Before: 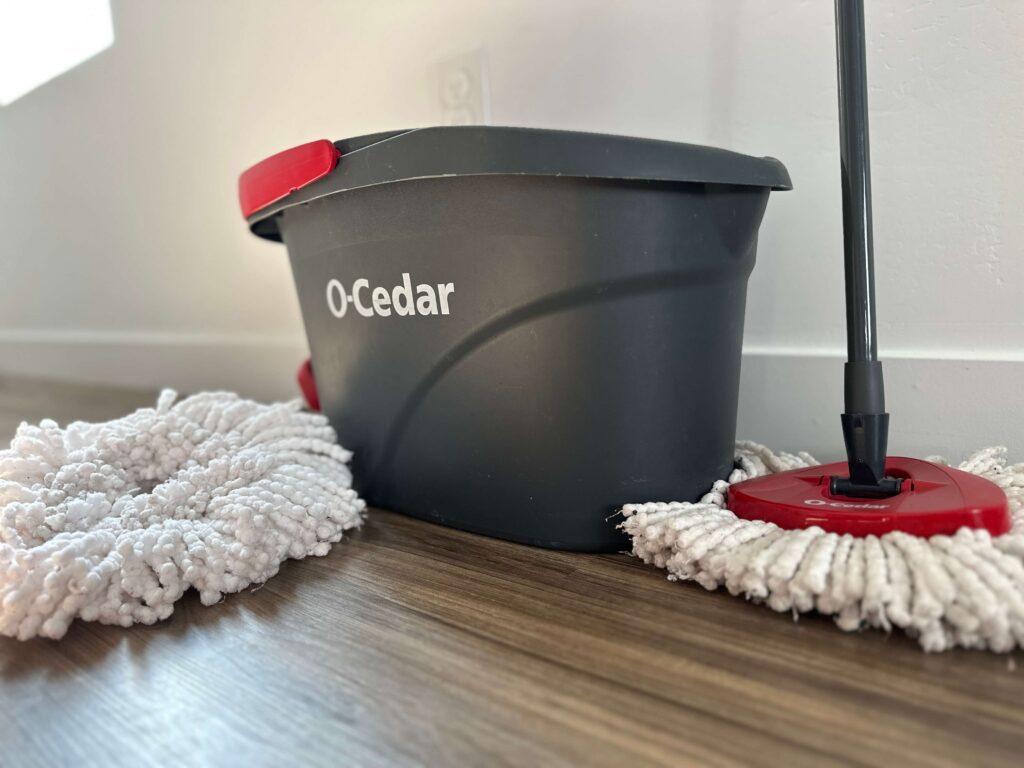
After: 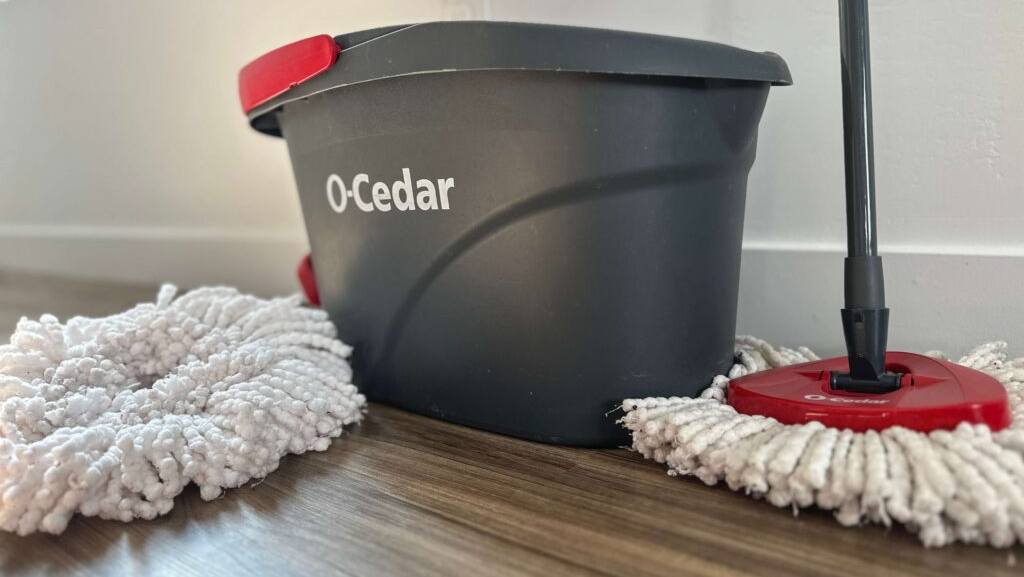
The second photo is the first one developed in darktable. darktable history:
crop: top 13.739%, bottom 11.013%
local contrast: detail 109%
